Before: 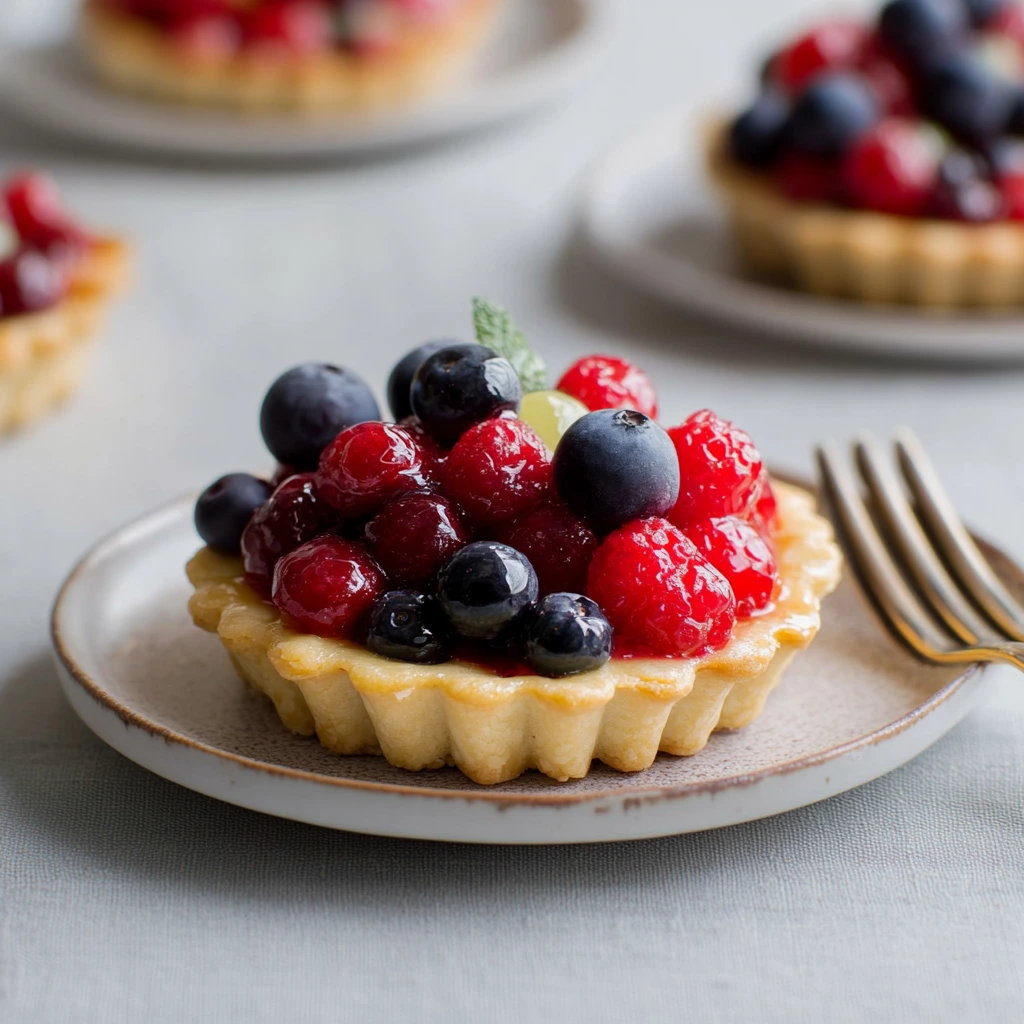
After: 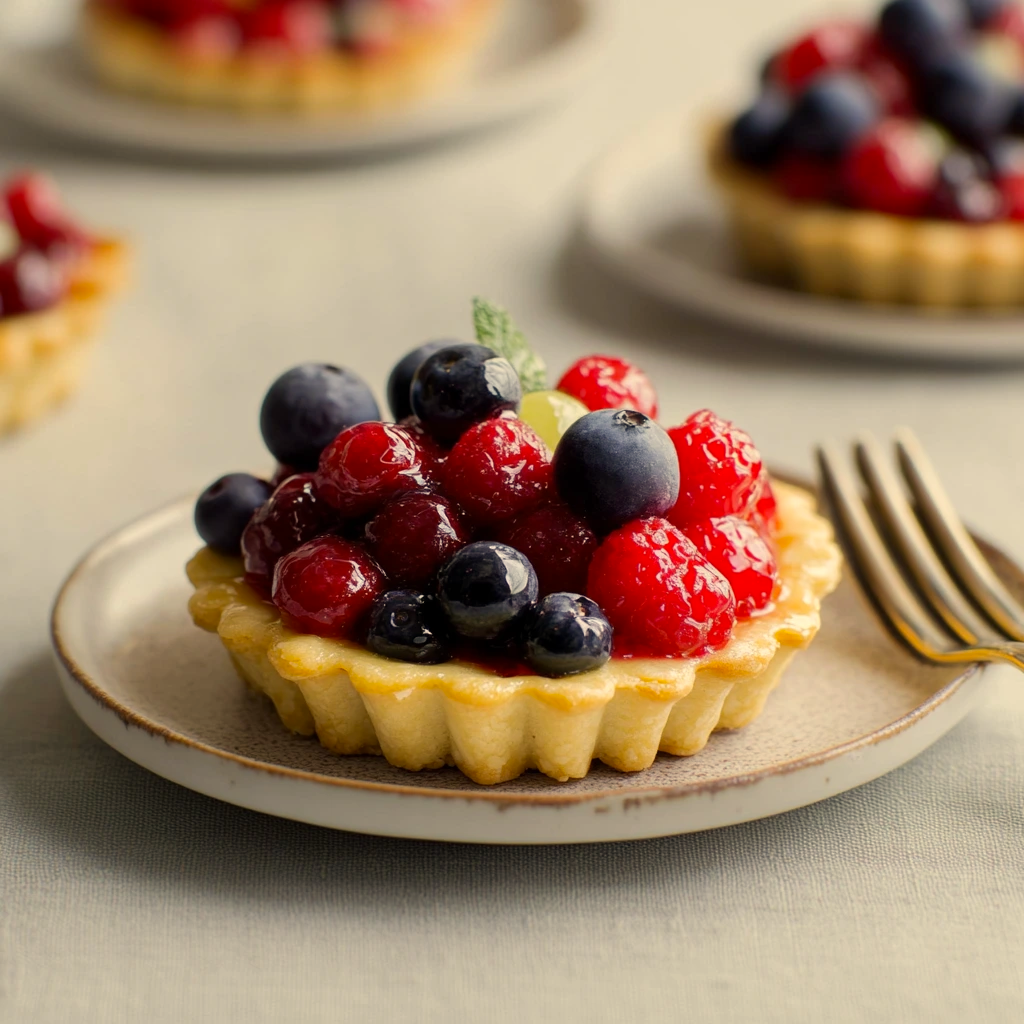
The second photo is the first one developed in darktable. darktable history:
color balance: on, module defaults
color correction: highlights a* 2.72, highlights b* 22.8
